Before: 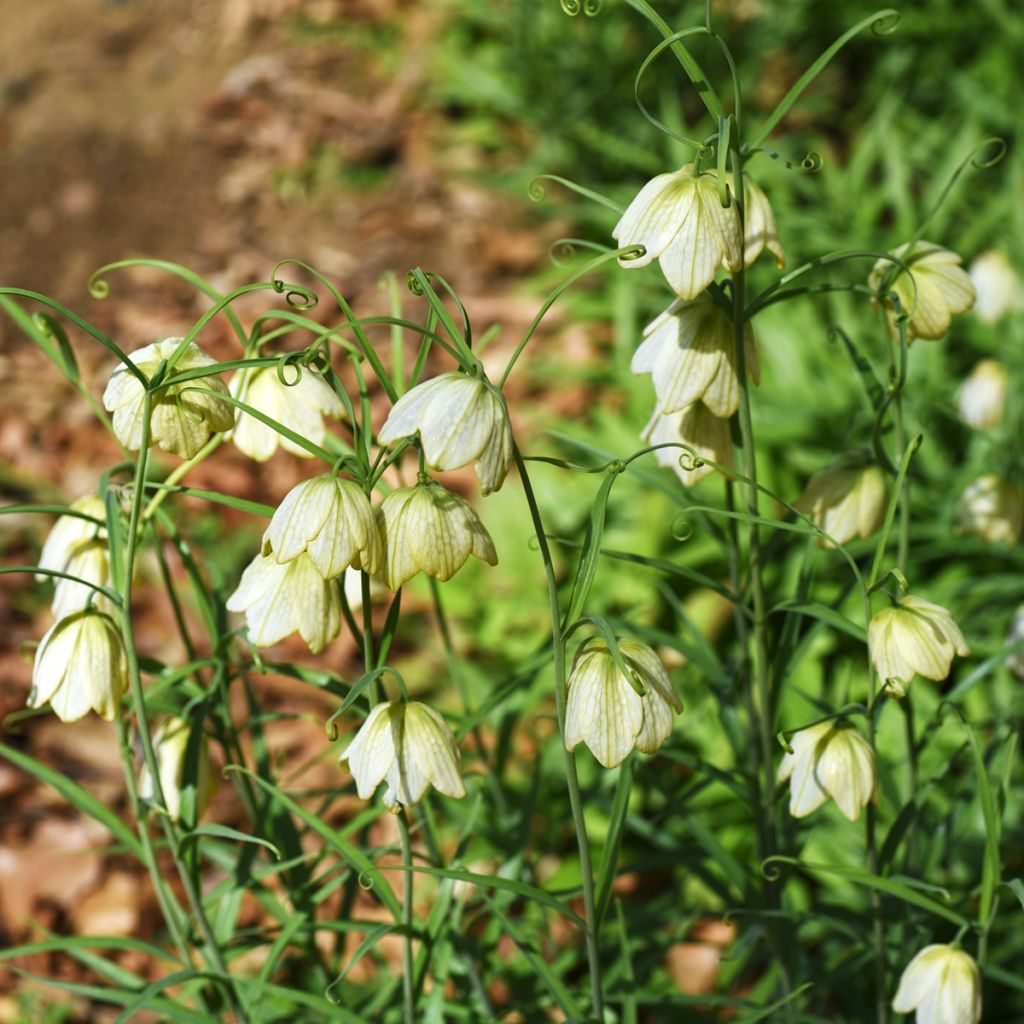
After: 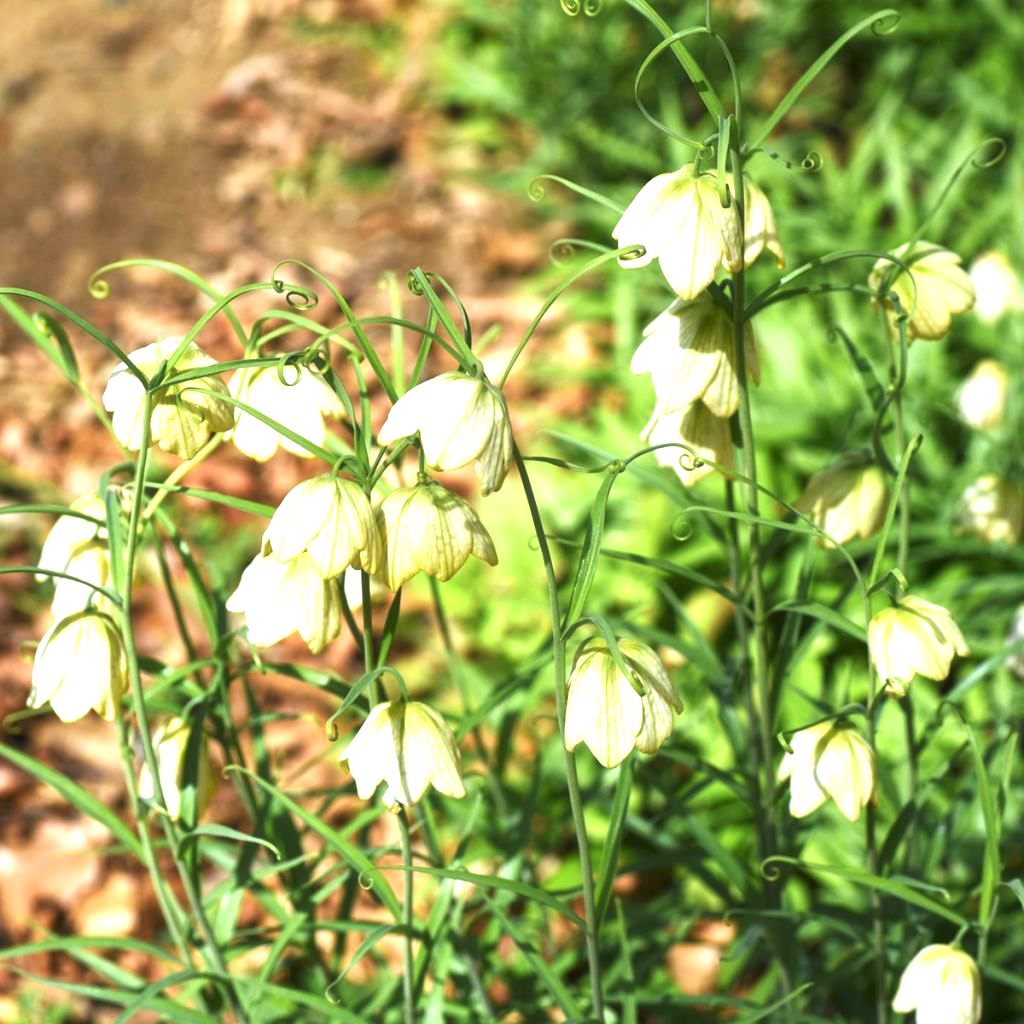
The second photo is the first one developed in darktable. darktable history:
haze removal: strength -0.046, compatibility mode true, adaptive false
levels: mode automatic, levels [0, 0.618, 1]
exposure: exposure 1.001 EV, compensate exposure bias true, compensate highlight preservation false
